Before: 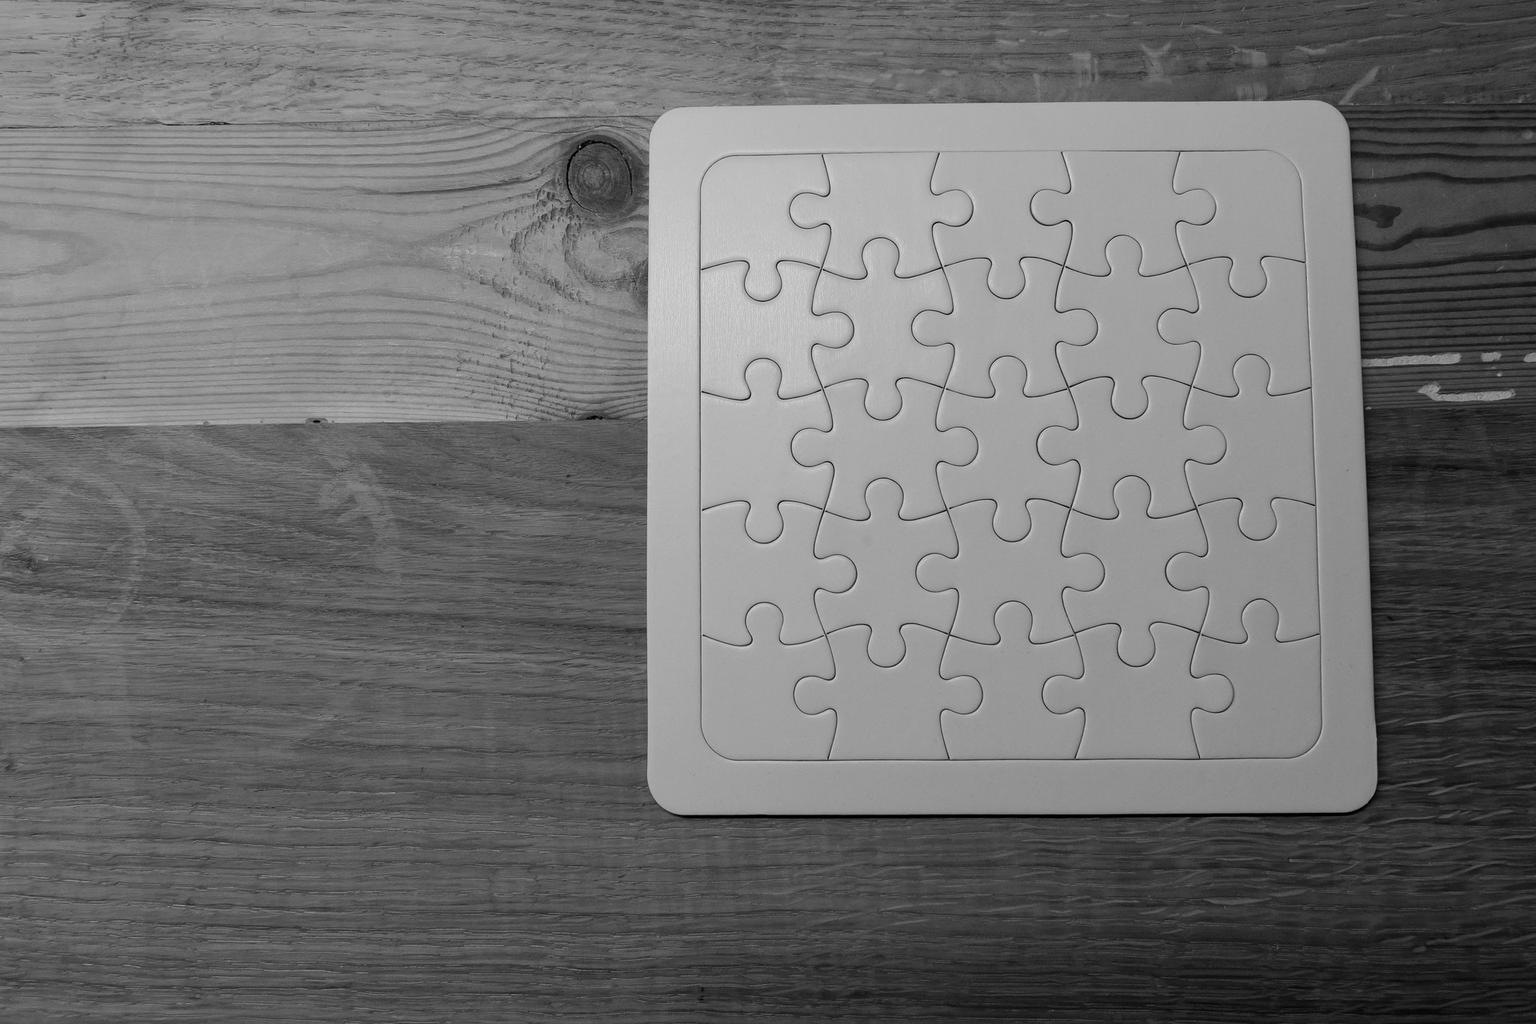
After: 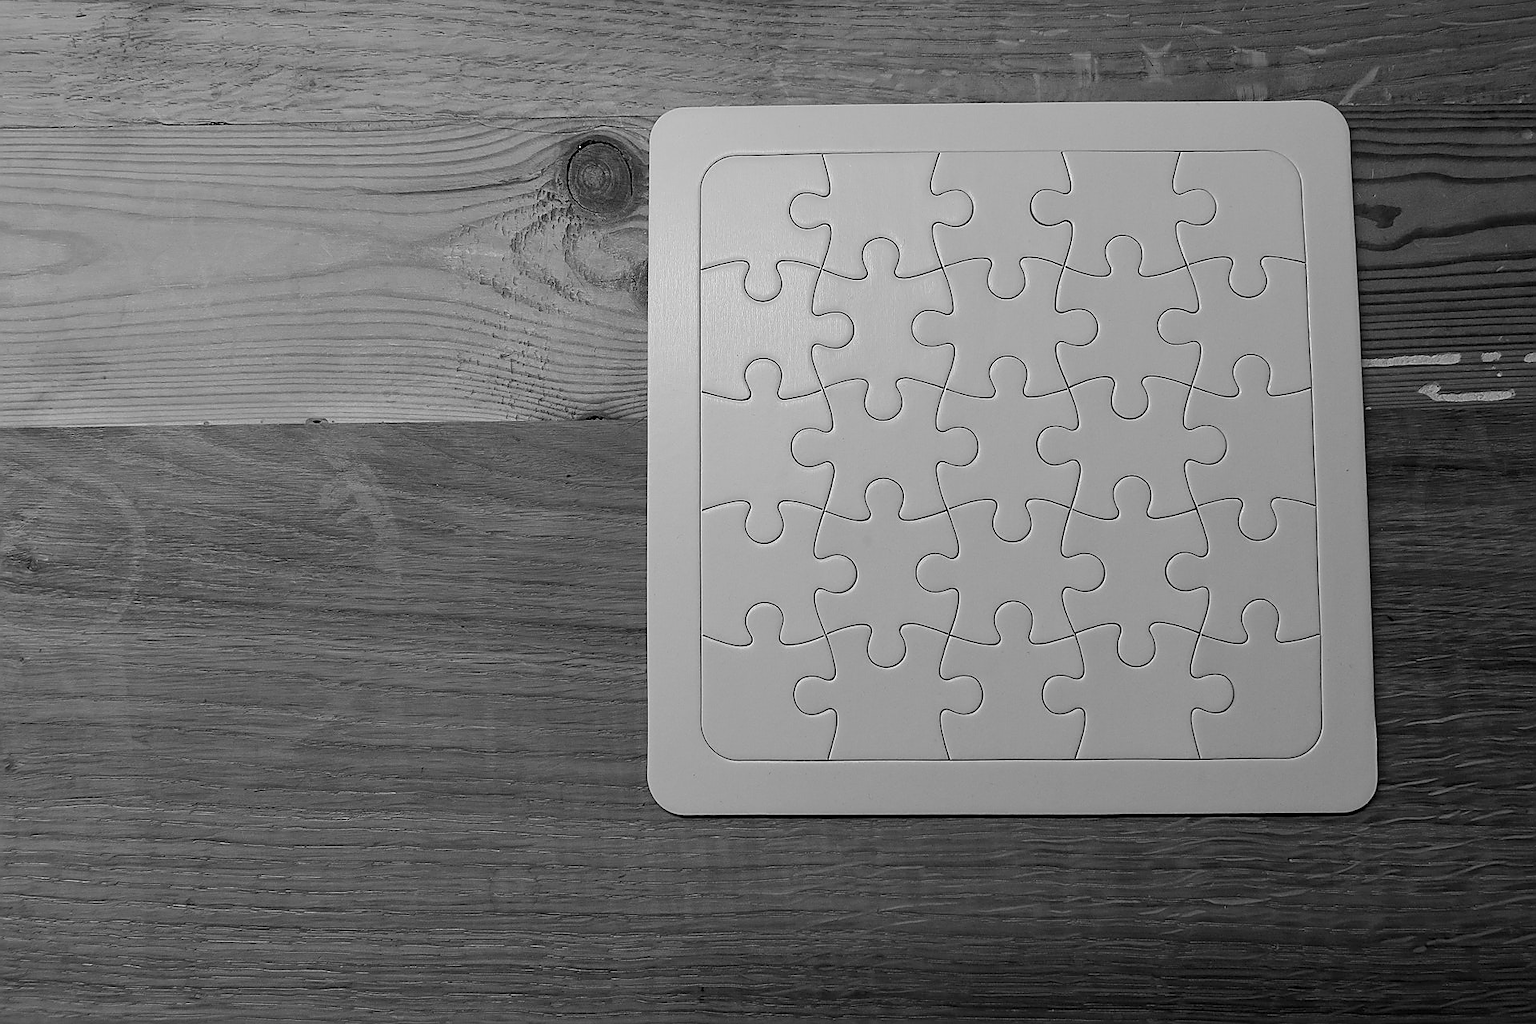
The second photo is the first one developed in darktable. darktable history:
sharpen: radius 1.414, amount 1.26, threshold 0.814
